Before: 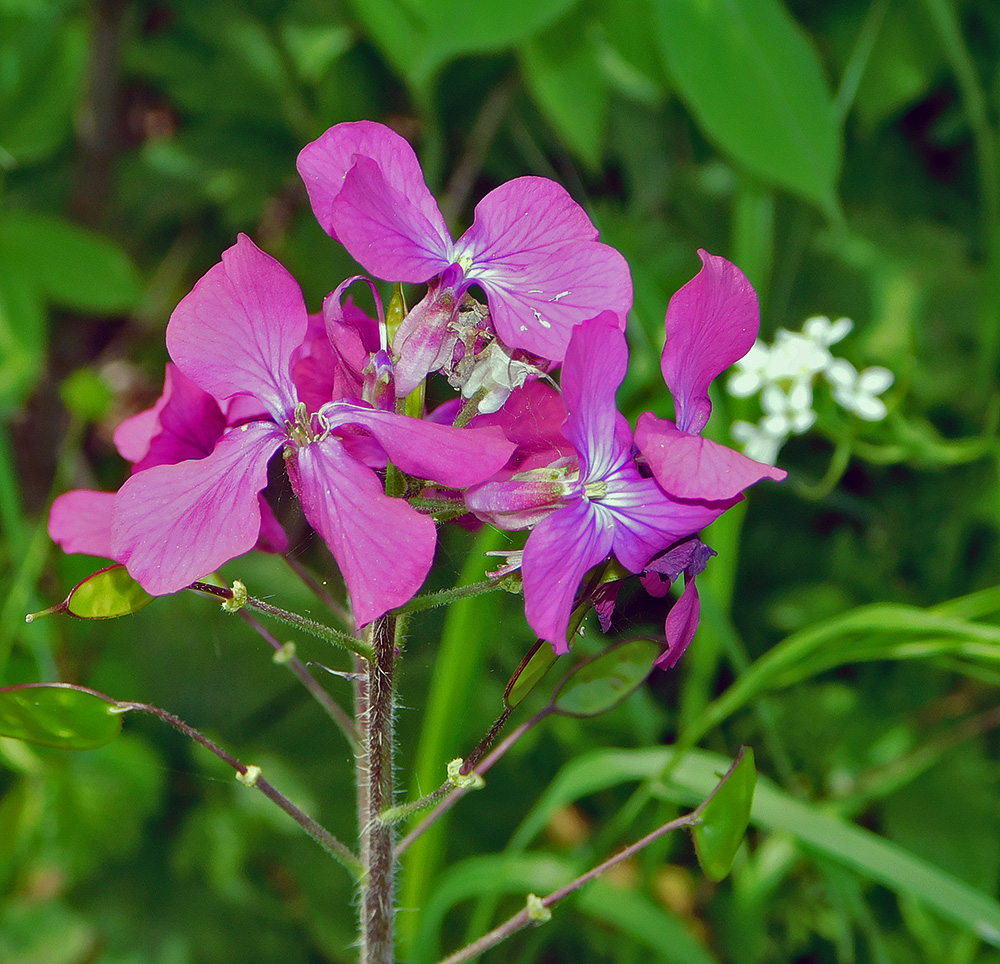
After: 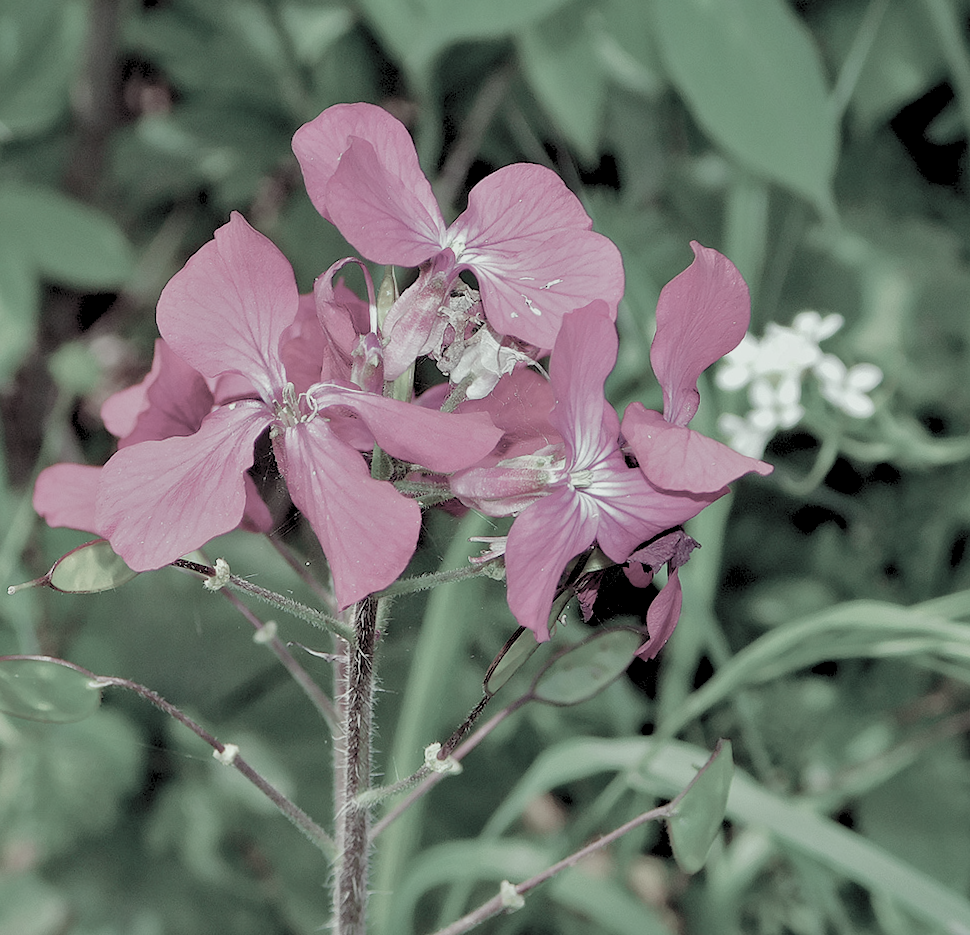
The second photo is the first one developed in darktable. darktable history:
color contrast: green-magenta contrast 0.3, blue-yellow contrast 0.15
crop and rotate: angle -1.69°
levels: levels [0.072, 0.414, 0.976]
exposure: exposure -0.492 EV, compensate highlight preservation false
